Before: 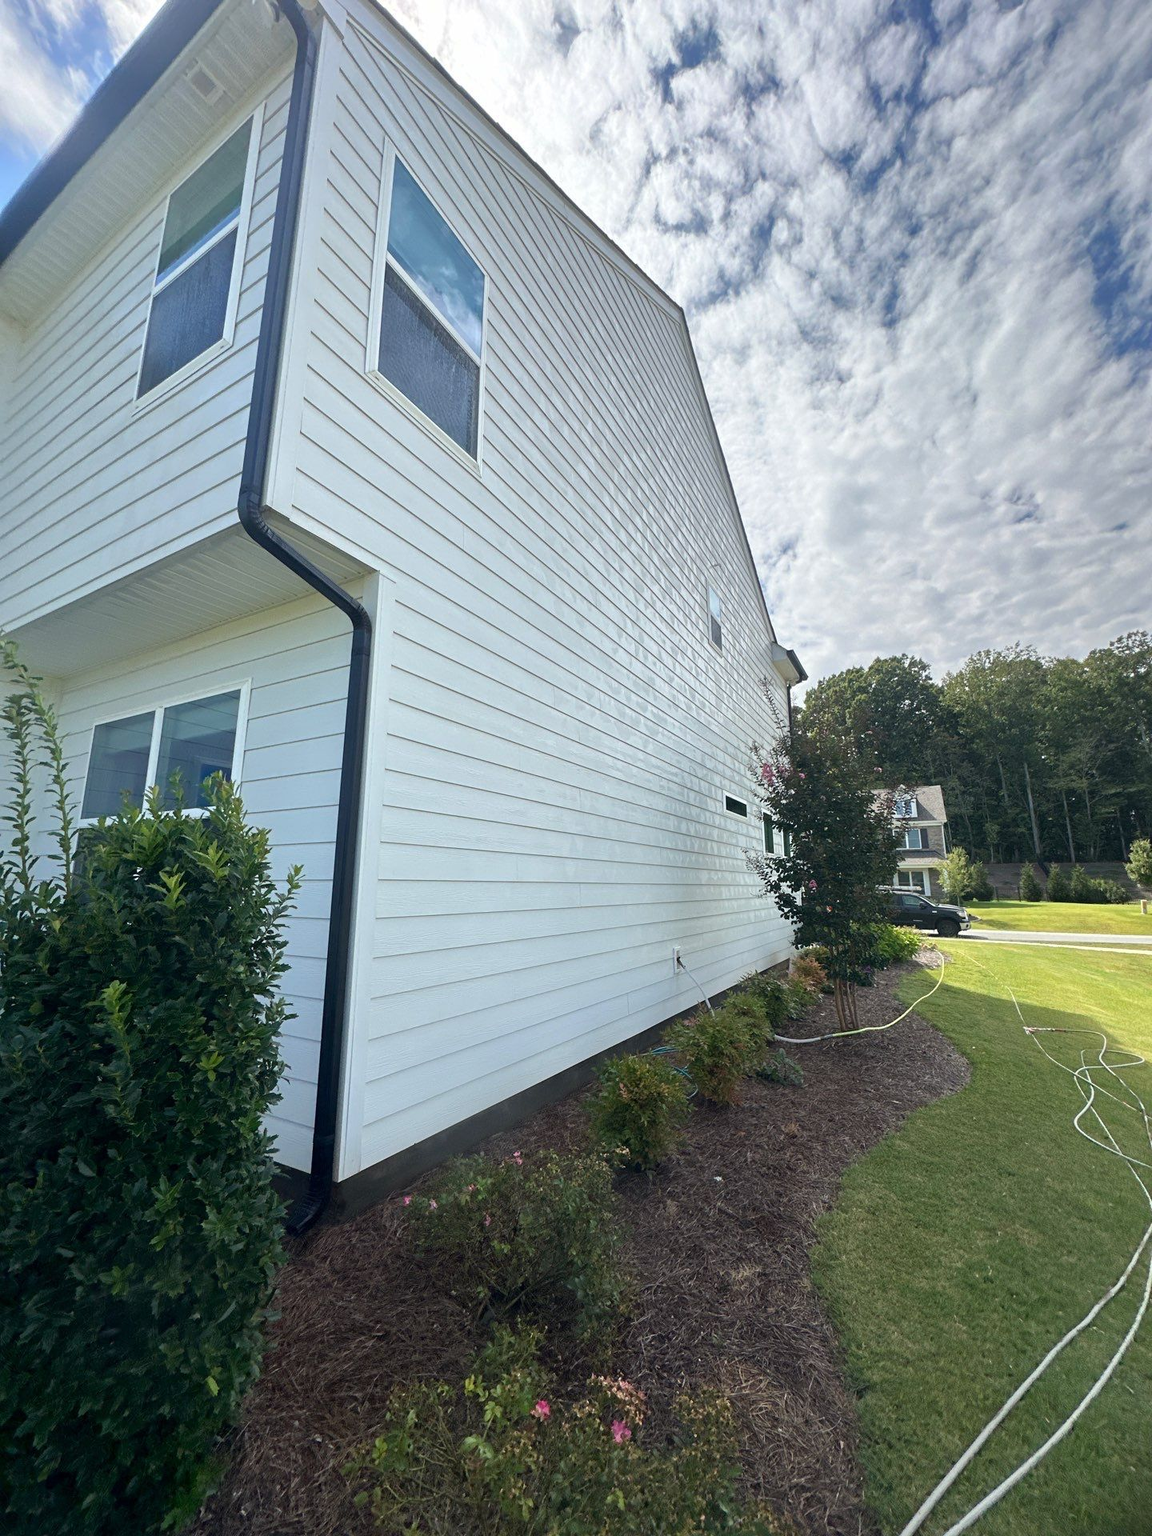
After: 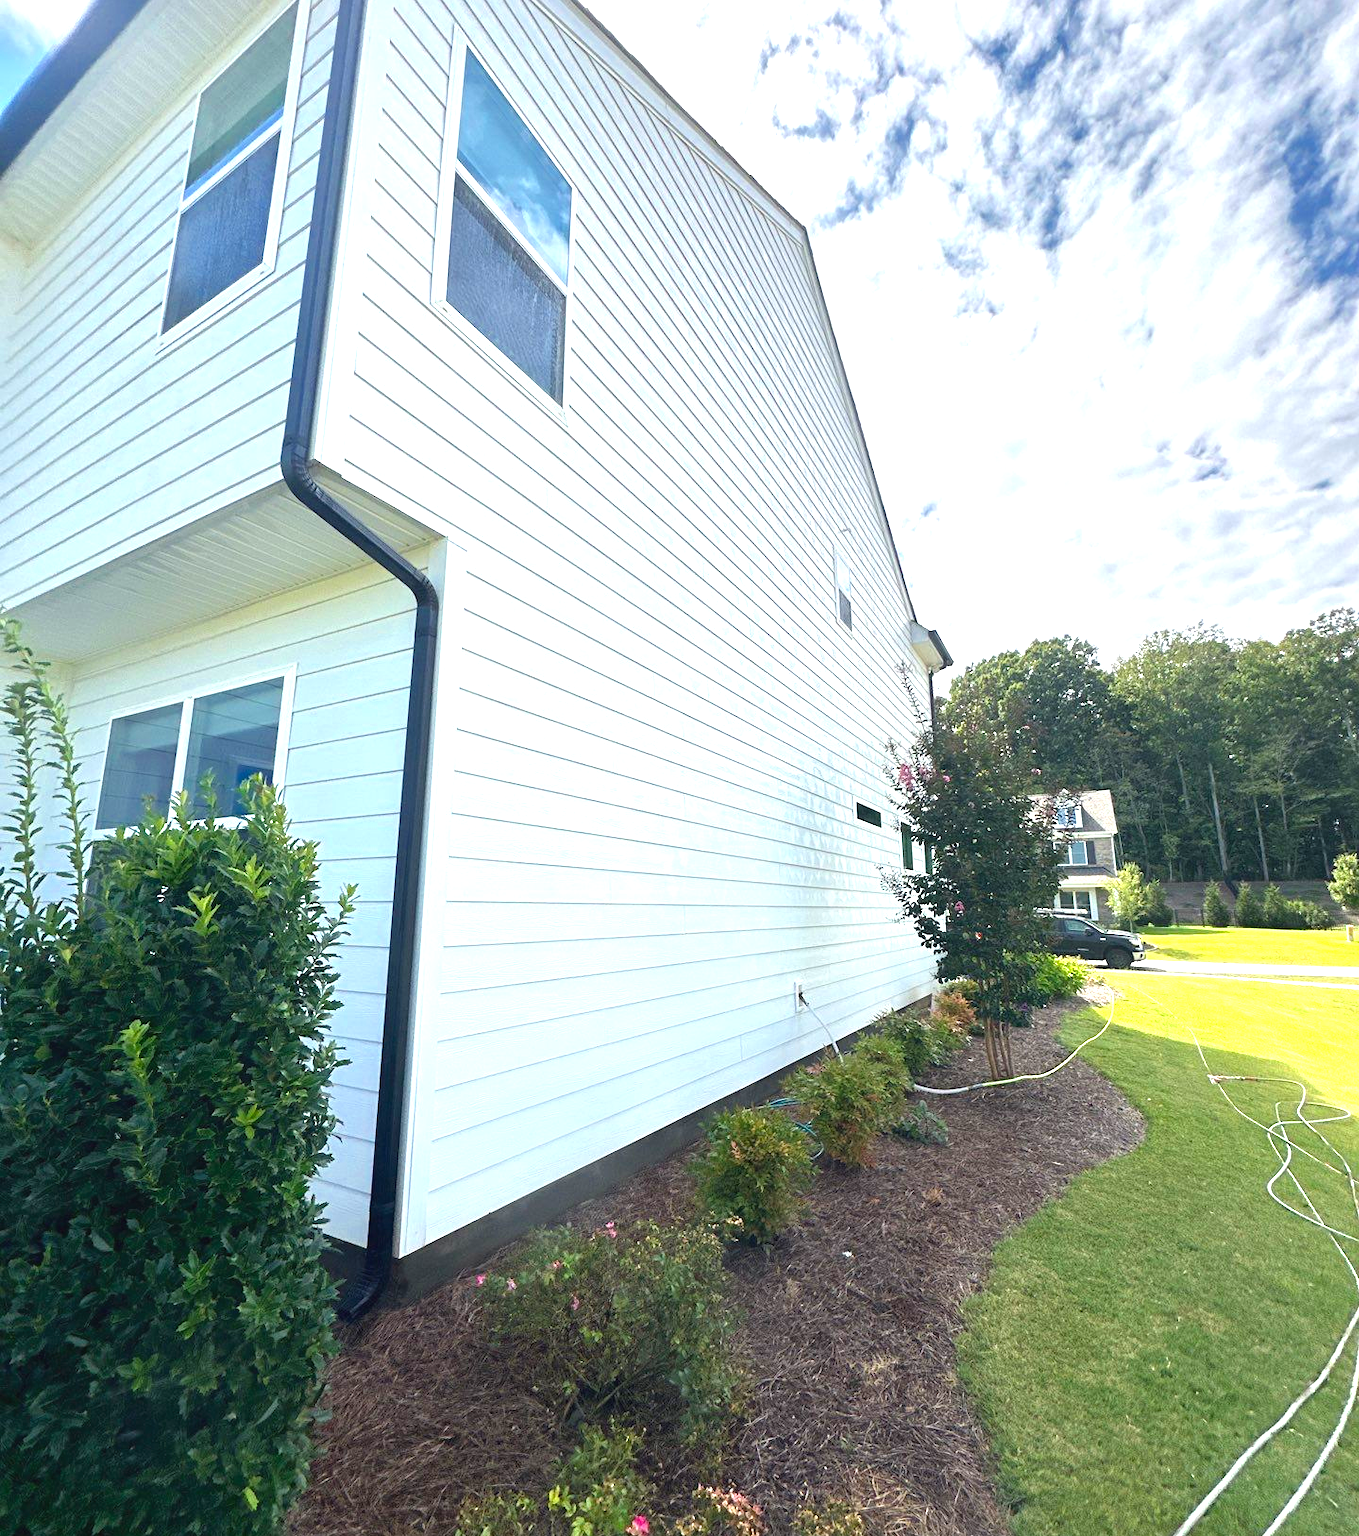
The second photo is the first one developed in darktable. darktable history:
color zones: curves: ch0 [(0, 0.613) (0.01, 0.613) (0.245, 0.448) (0.498, 0.529) (0.642, 0.665) (0.879, 0.777) (0.99, 0.613)]; ch1 [(0, 0.272) (0.219, 0.127) (0.724, 0.346)], mix -138.01%
crop: top 7.561%, bottom 7.674%
exposure: black level correction -0.002, exposure 1.112 EV, compensate highlight preservation false
